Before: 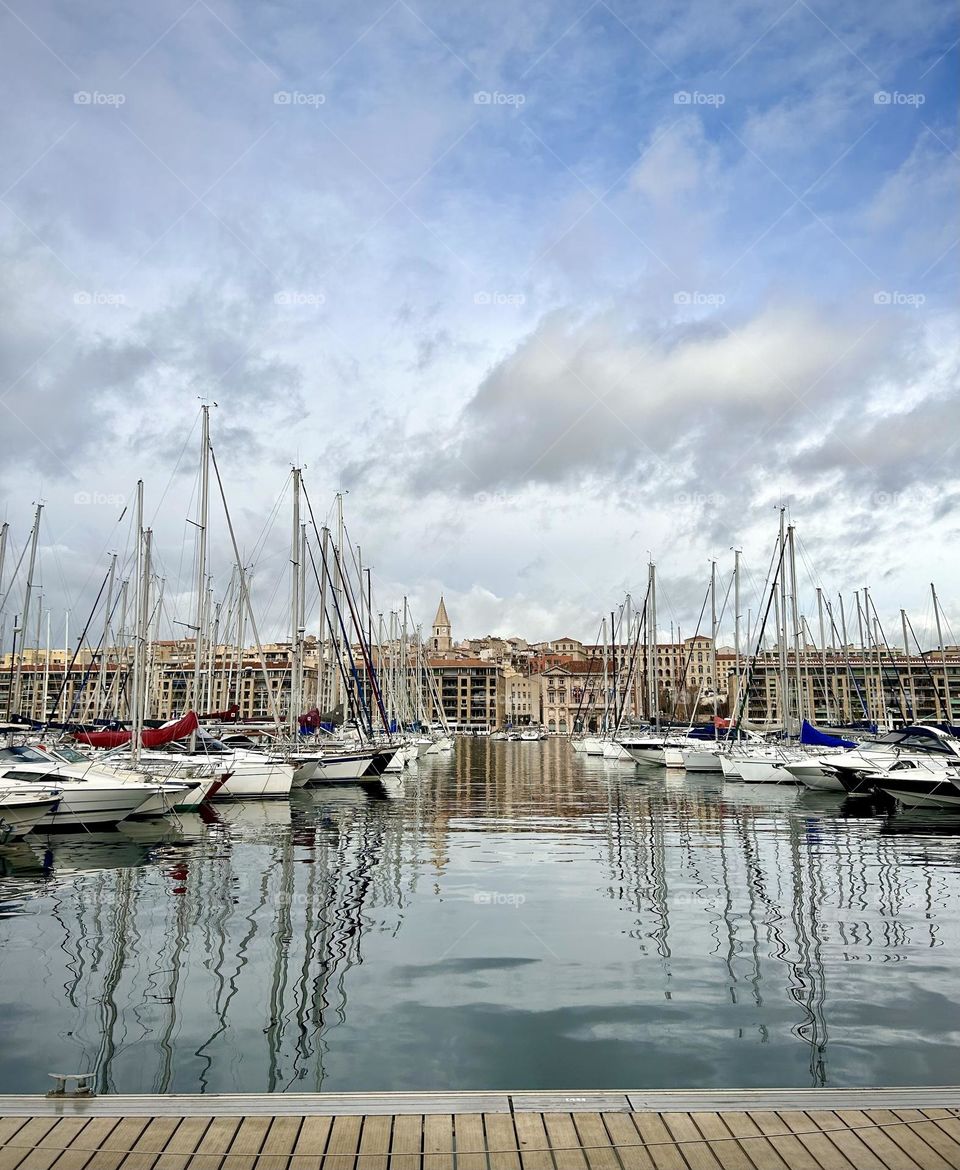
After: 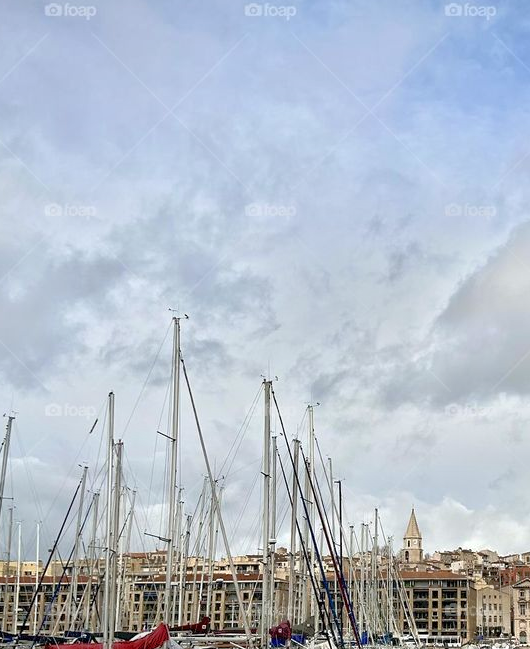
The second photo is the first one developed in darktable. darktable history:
crop and rotate: left 3.052%, top 7.582%, right 41.697%, bottom 36.934%
tone equalizer: -7 EV -0.596 EV, -6 EV 1.03 EV, -5 EV -0.487 EV, -4 EV 0.412 EV, -3 EV 0.408 EV, -2 EV 0.122 EV, -1 EV -0.128 EV, +0 EV -0.42 EV, mask exposure compensation -0.499 EV
